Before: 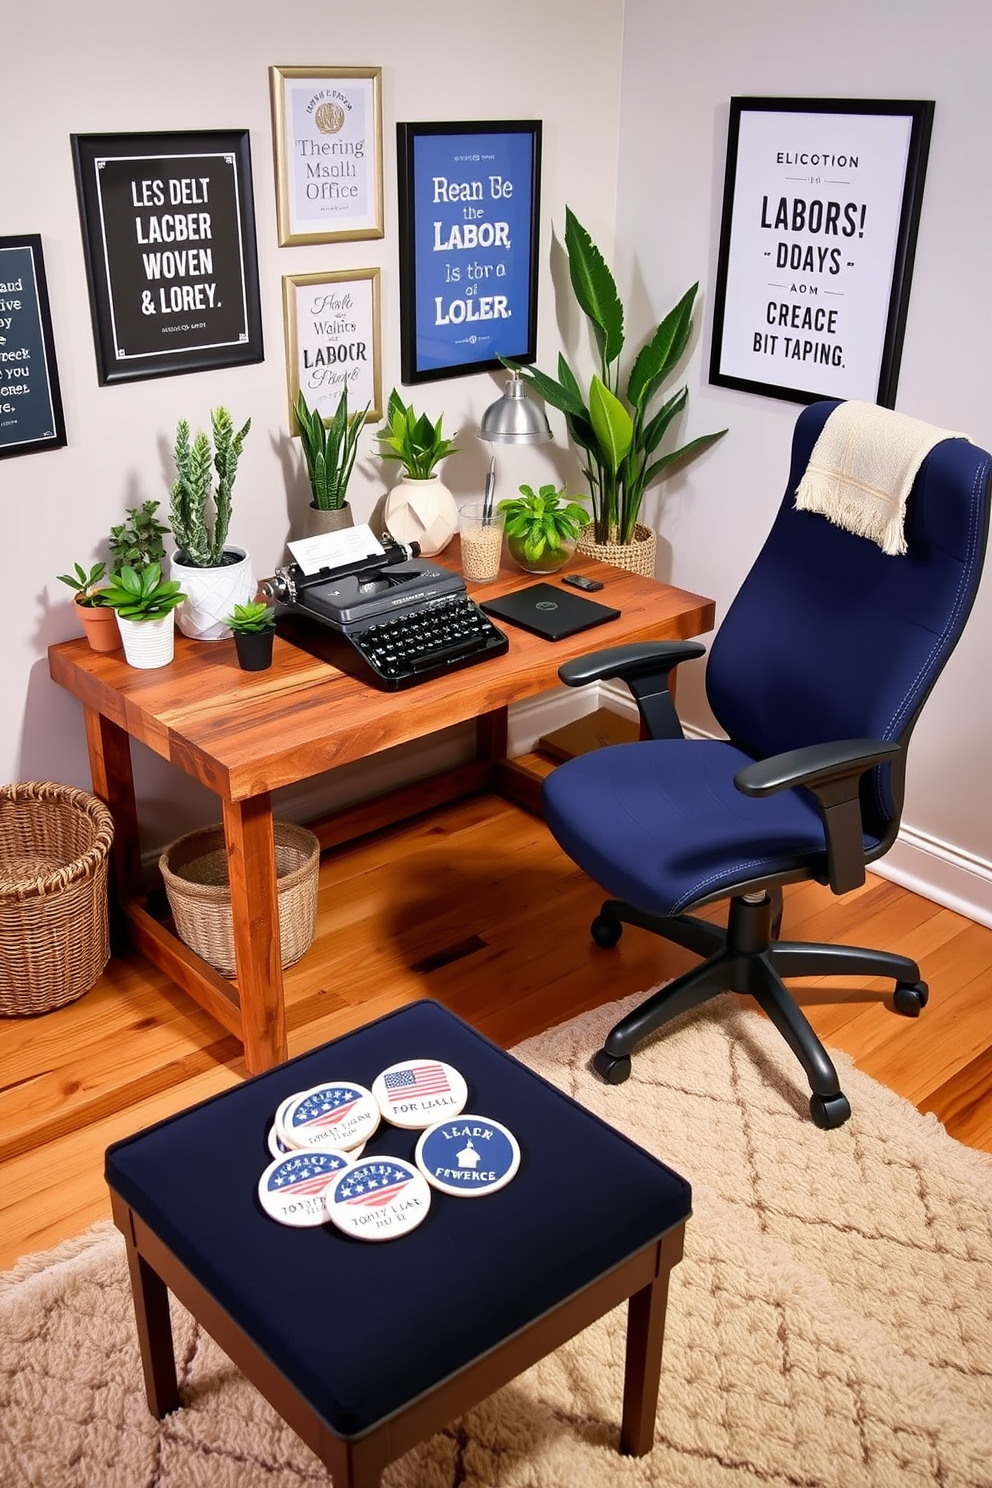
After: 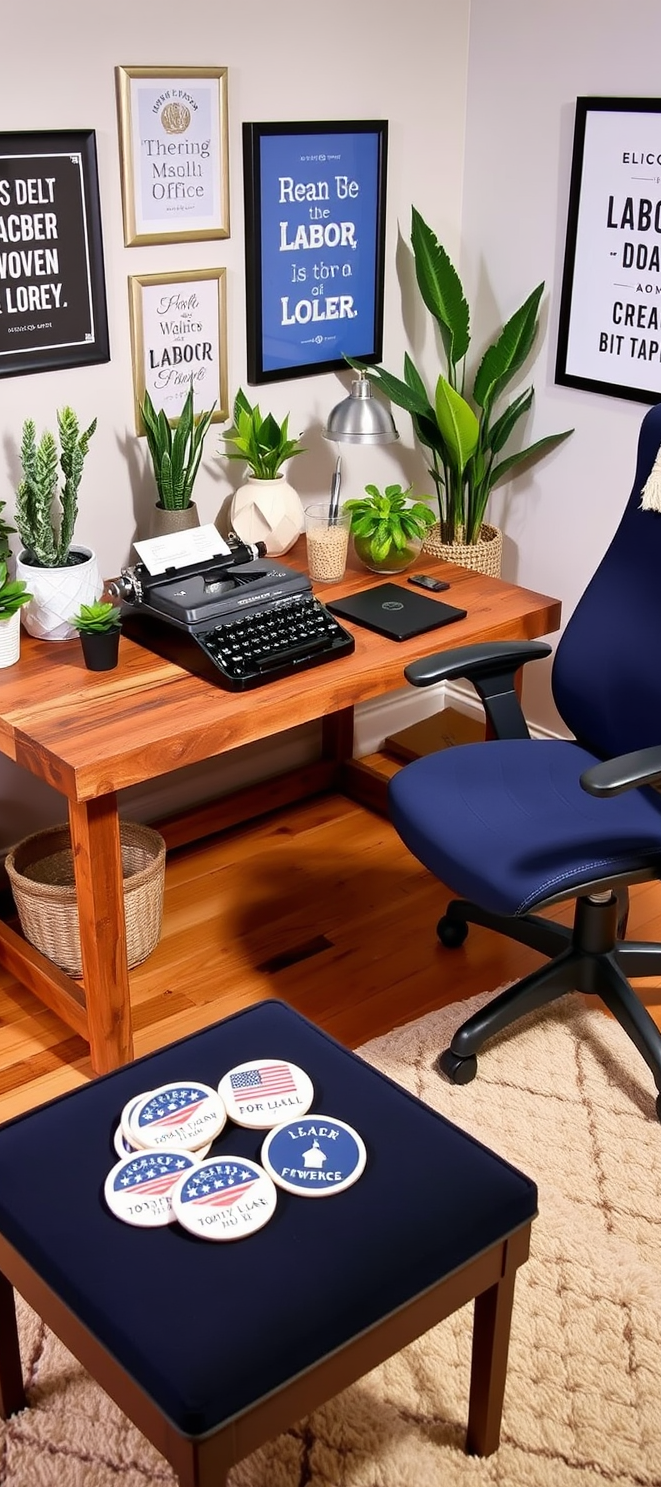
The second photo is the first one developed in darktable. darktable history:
crop and rotate: left 15.527%, right 17.777%
